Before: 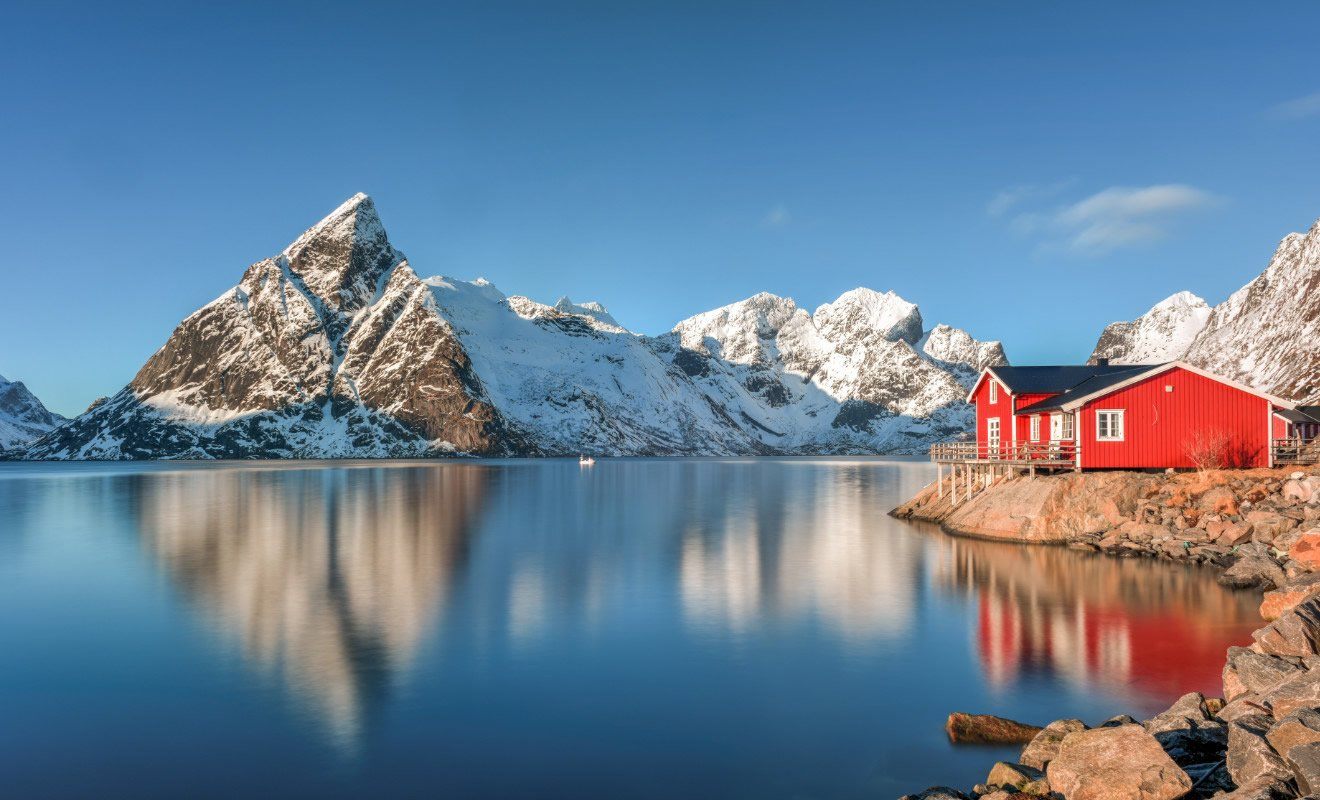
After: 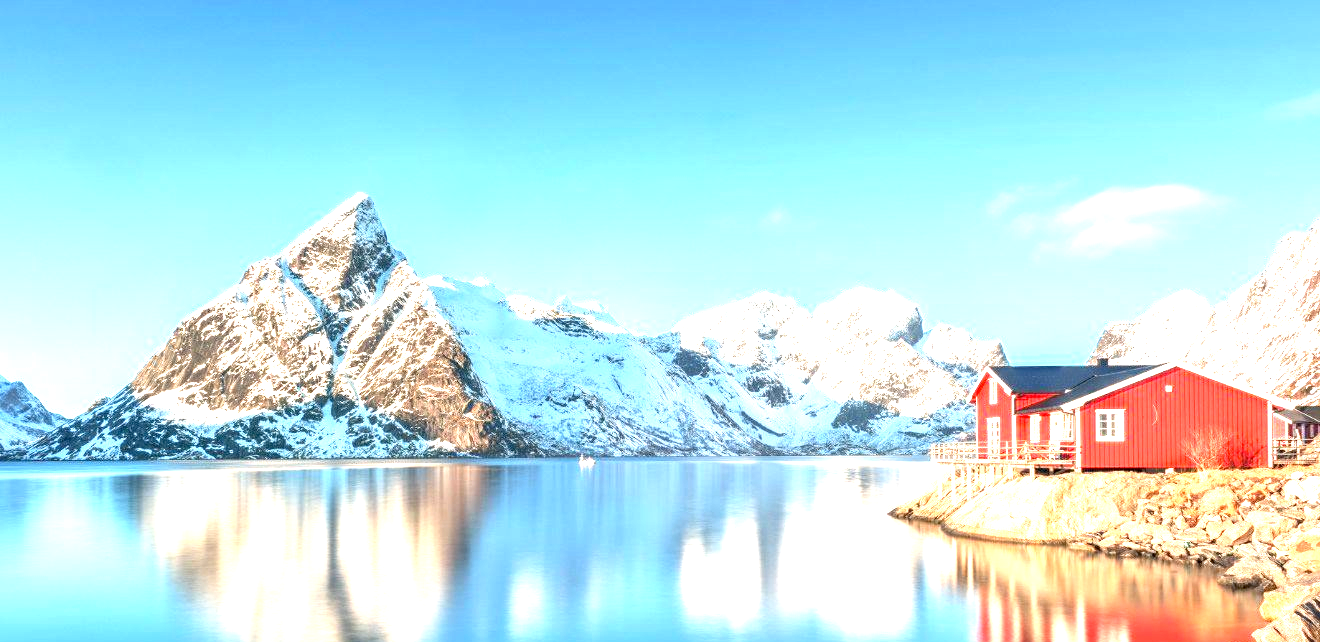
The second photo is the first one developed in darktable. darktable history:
crop: bottom 19.644%
exposure: black level correction 0.001, exposure 2 EV, compensate highlight preservation false
